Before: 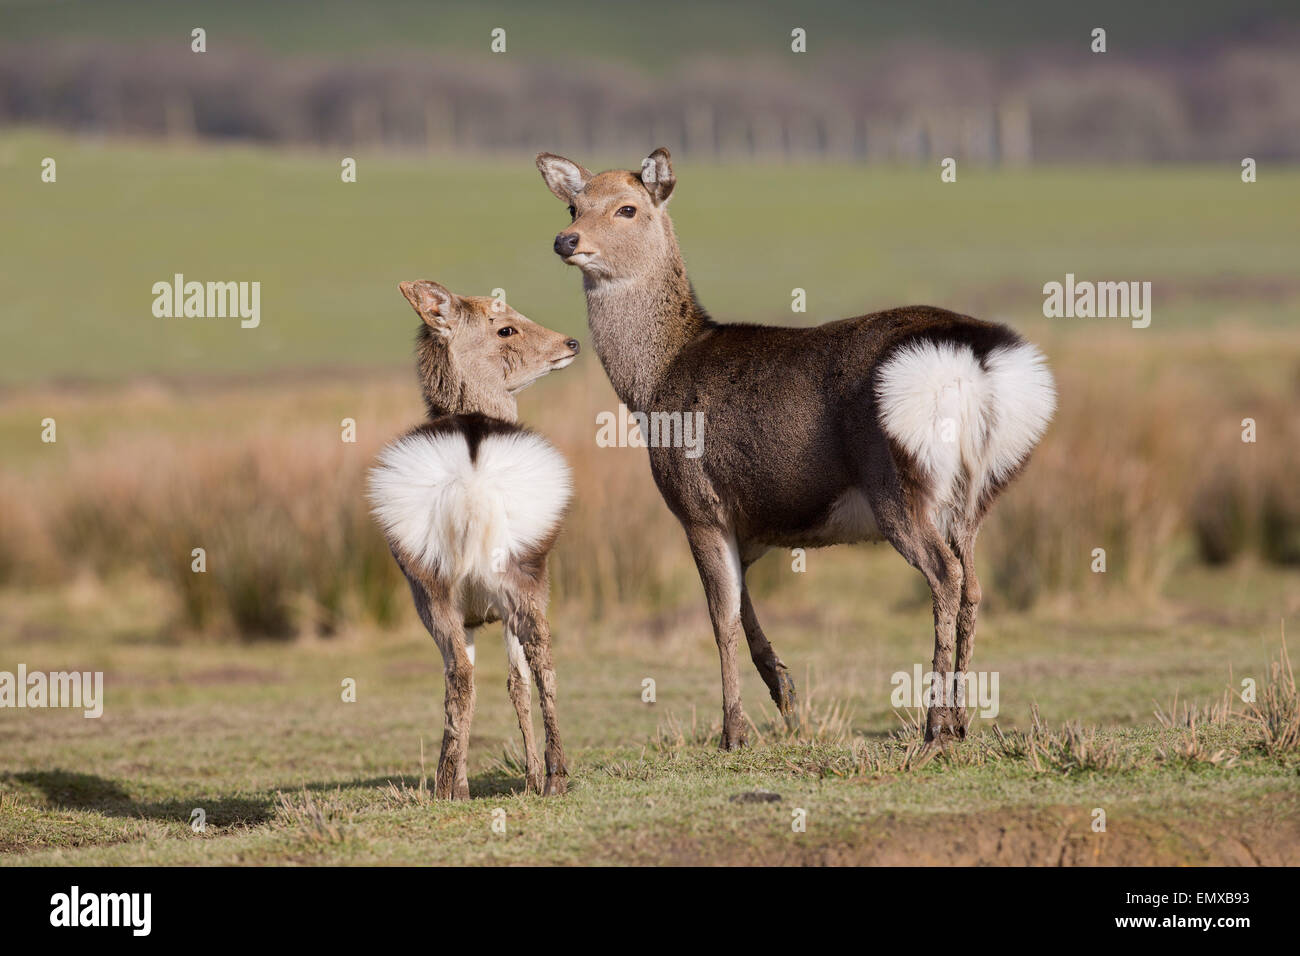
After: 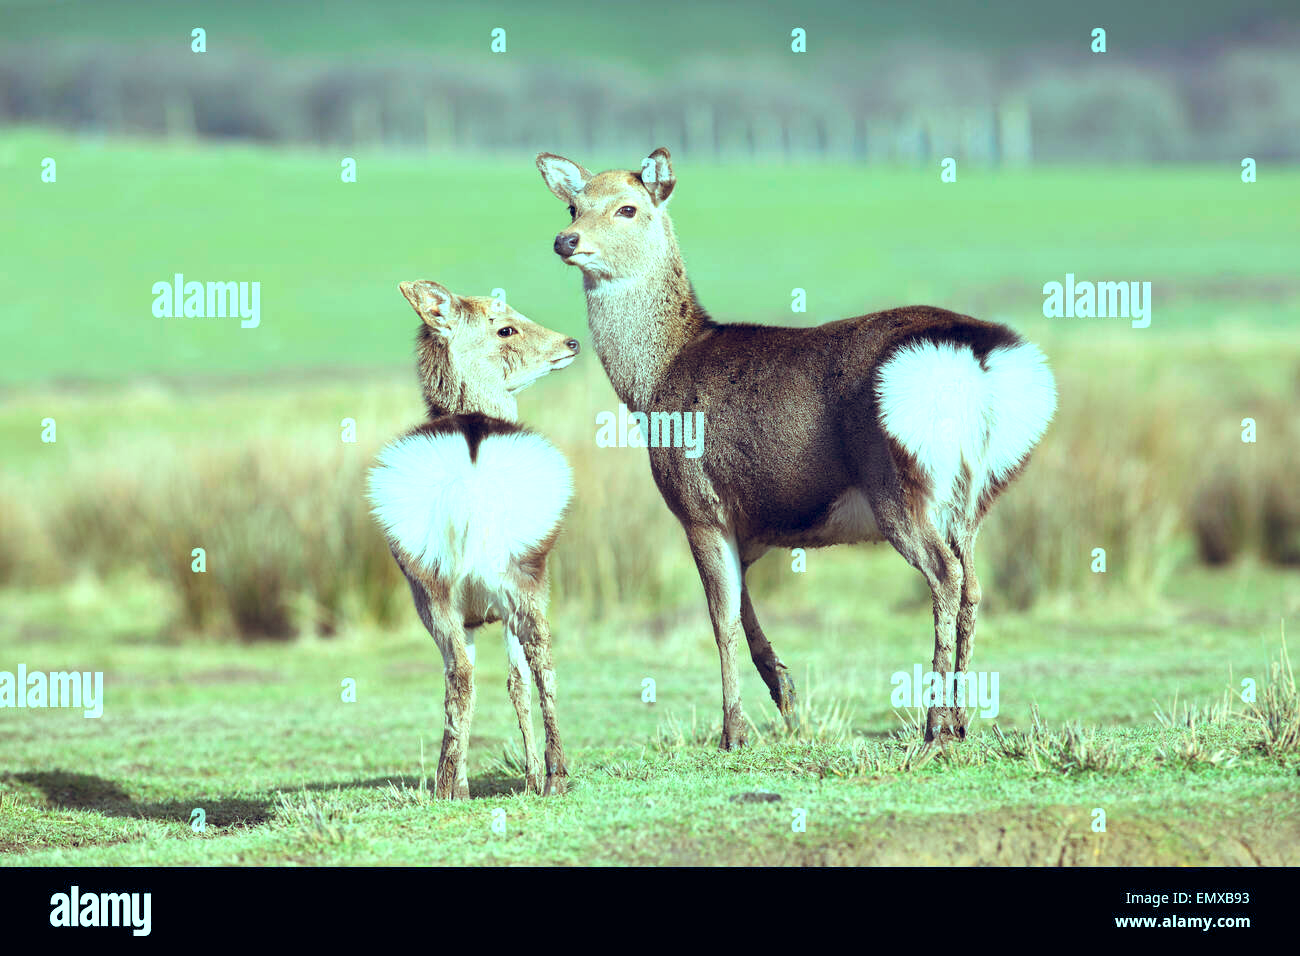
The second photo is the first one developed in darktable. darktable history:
tone equalizer: on, module defaults
exposure: exposure 1.07 EV, compensate highlight preservation false
color balance rgb: highlights gain › chroma 7.609%, highlights gain › hue 182.94°, global offset › chroma 0.247%, global offset › hue 256.66°, perceptual saturation grading › global saturation 0.107%, global vibrance 20%
